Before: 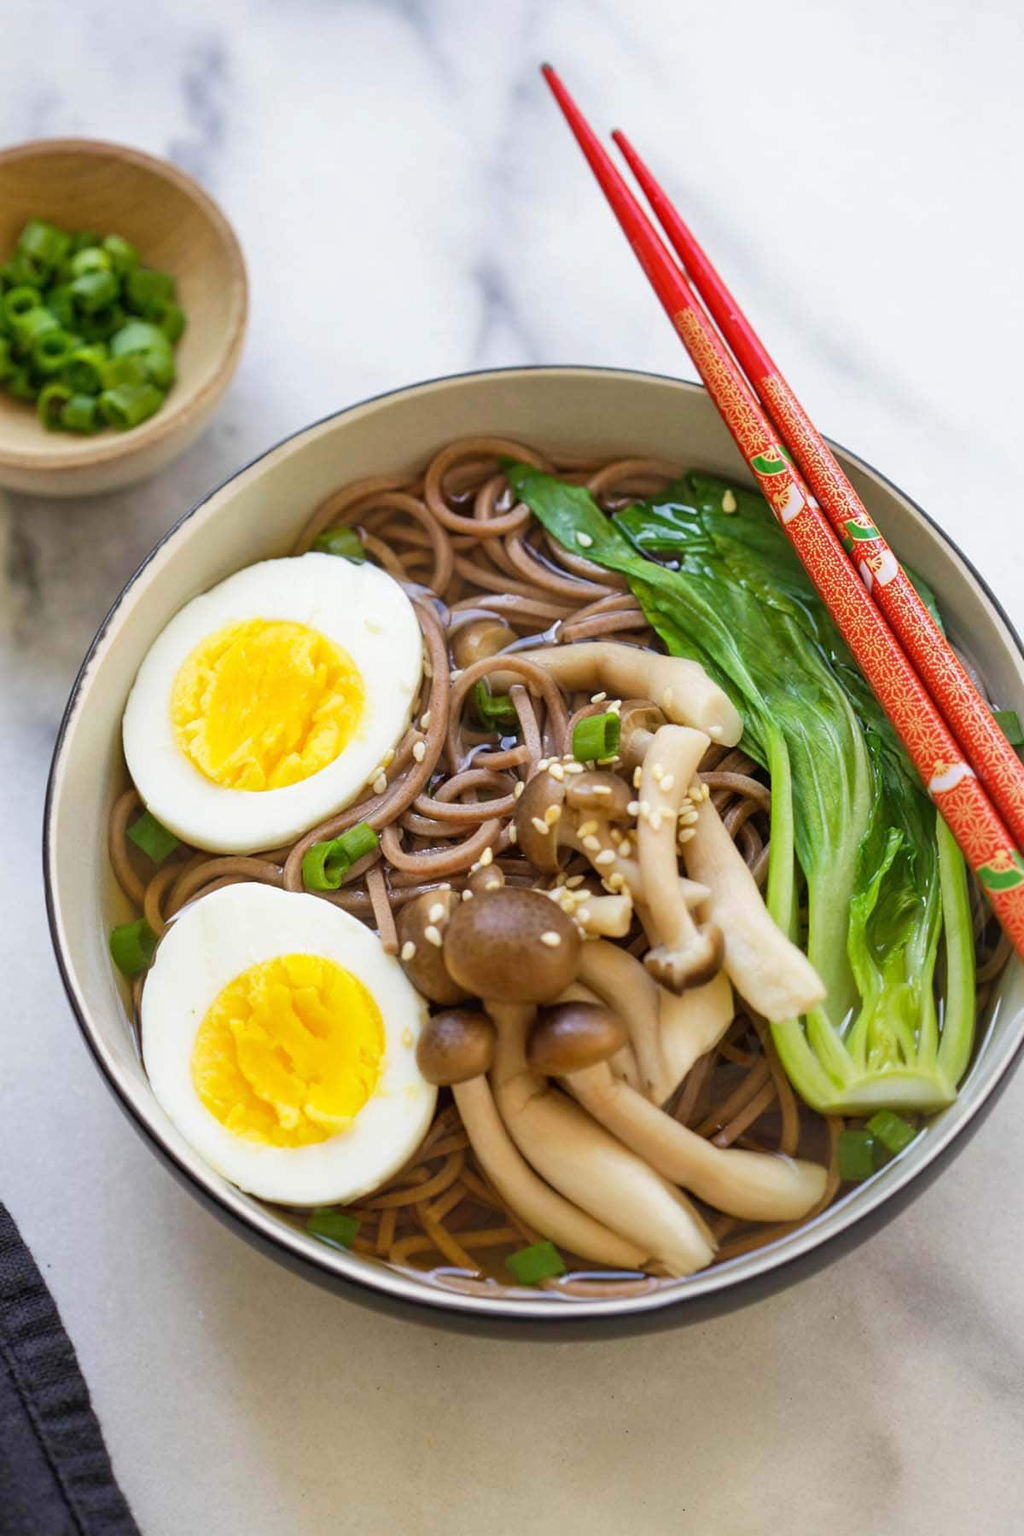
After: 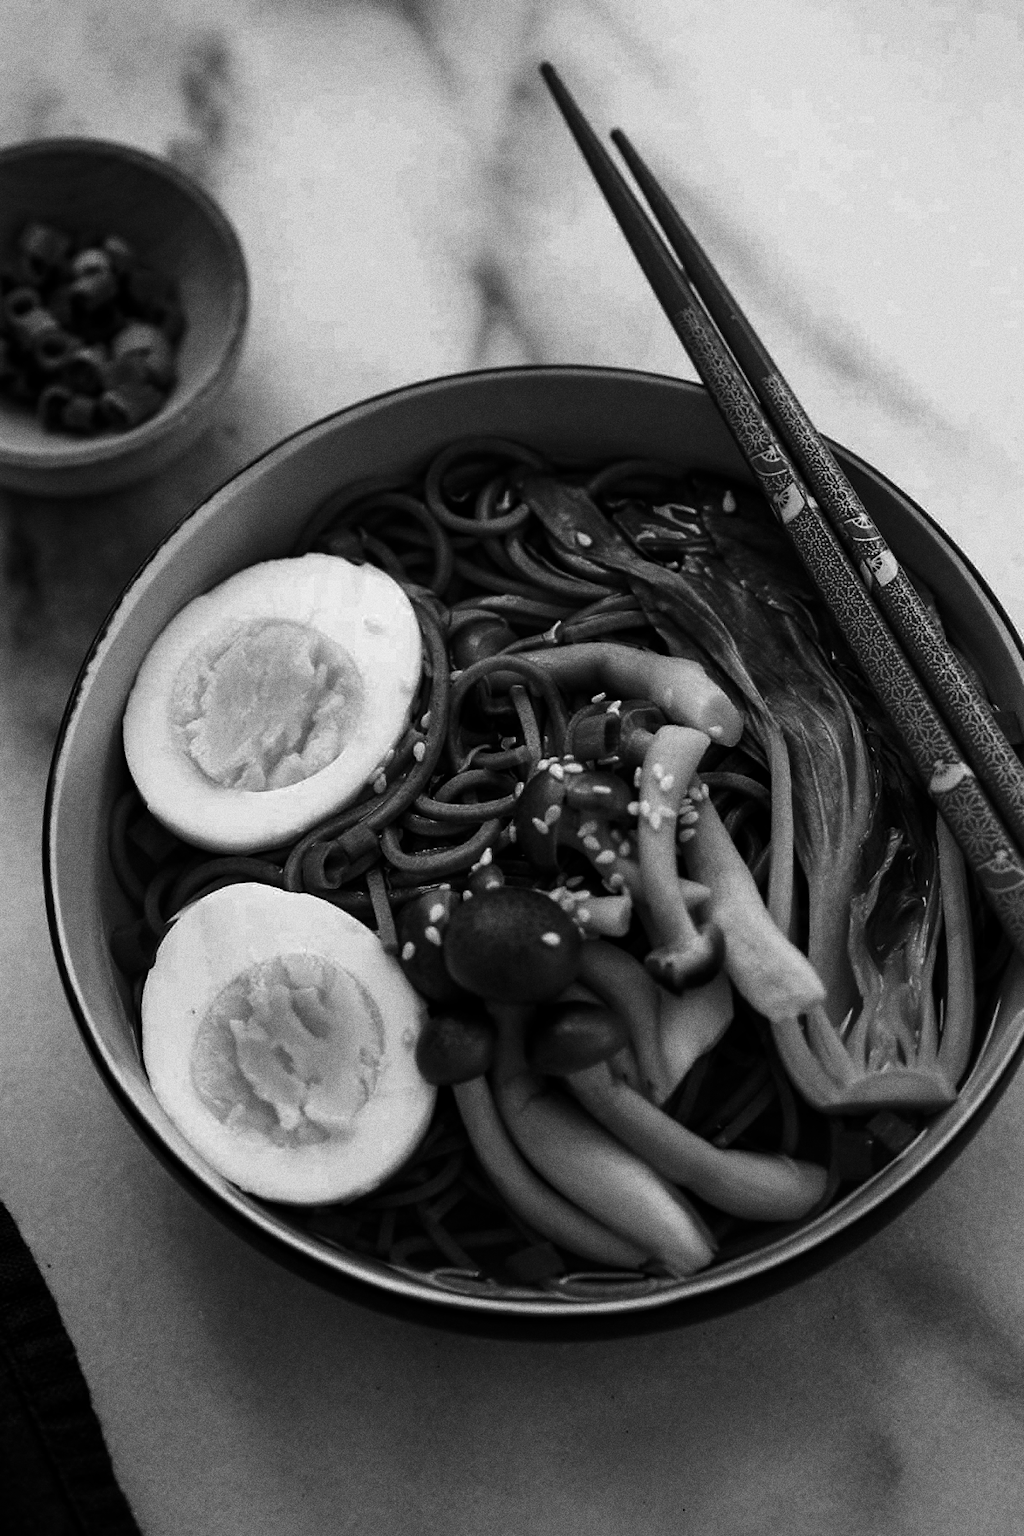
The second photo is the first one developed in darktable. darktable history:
grain: coarseness 0.09 ISO, strength 40%
contrast brightness saturation: contrast 0.02, brightness -1, saturation -1
